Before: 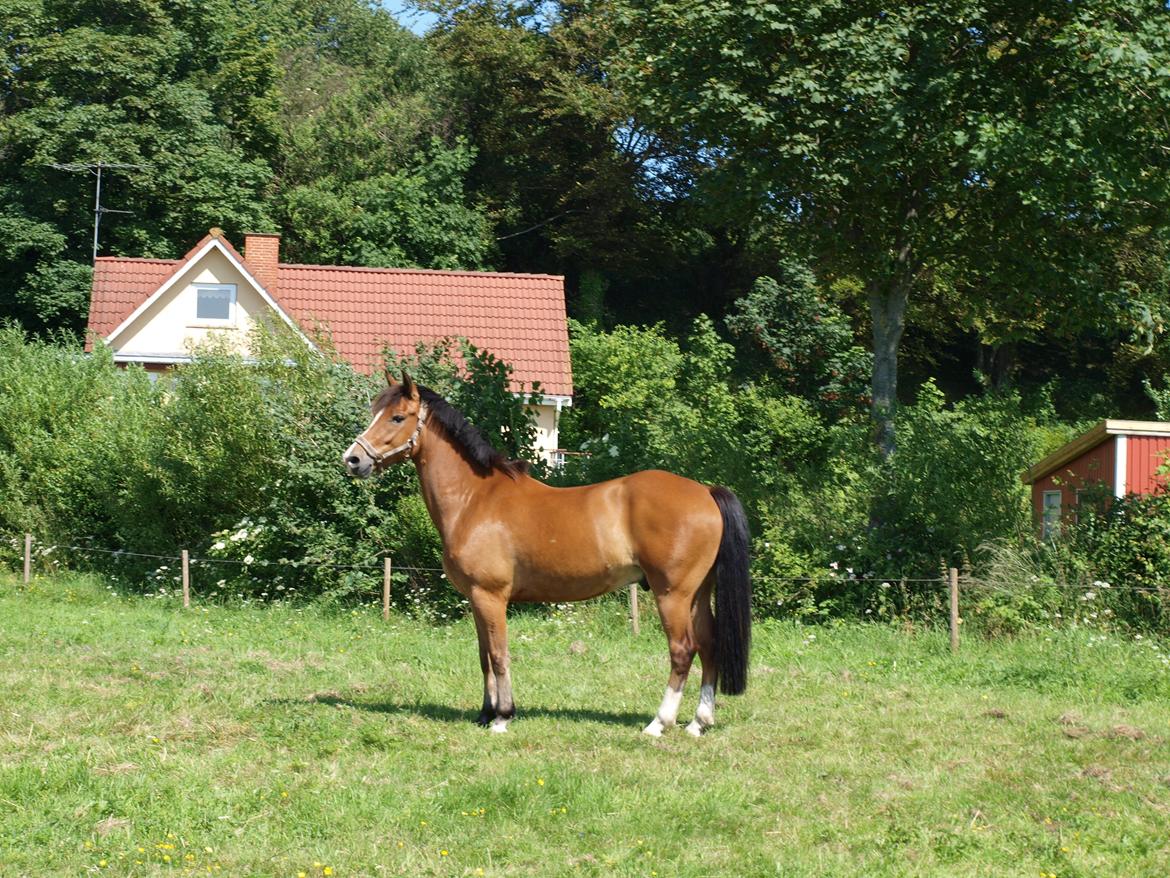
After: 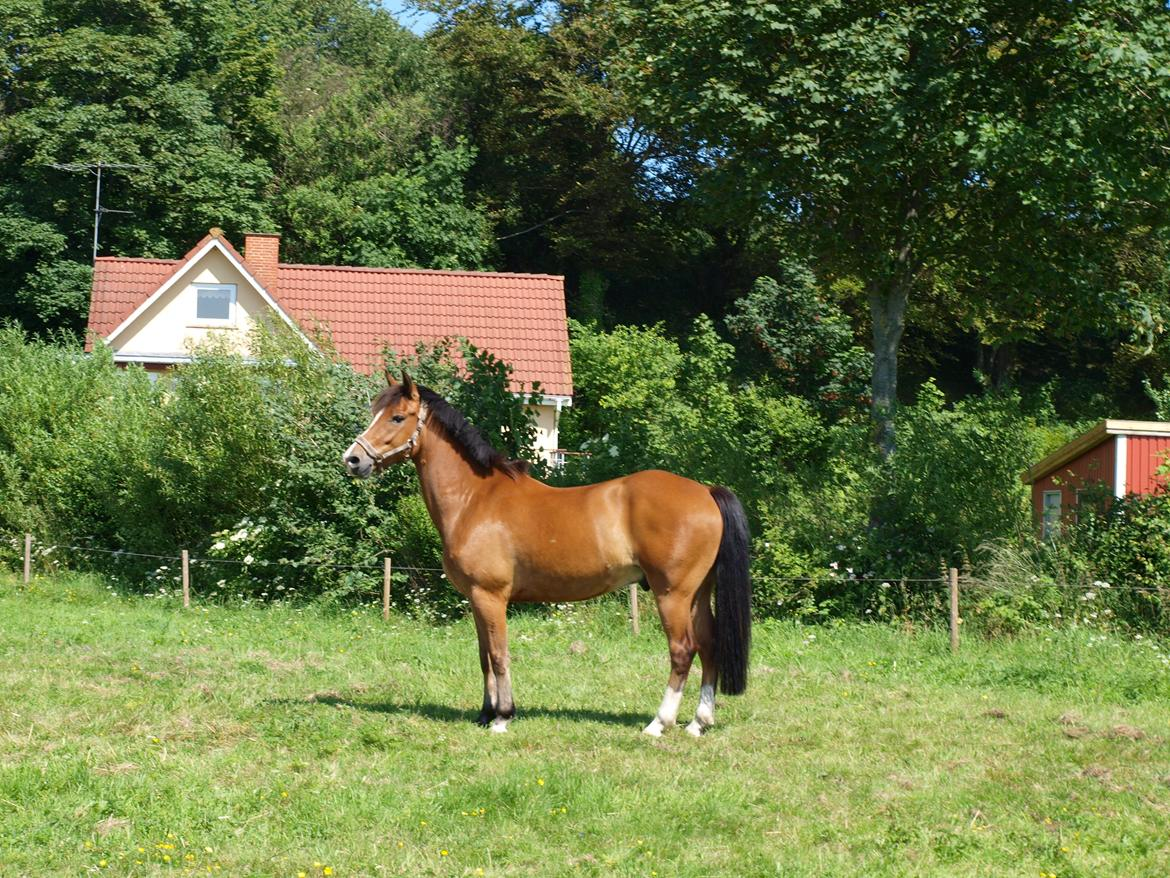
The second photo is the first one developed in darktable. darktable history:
contrast brightness saturation: contrast 0.035, saturation 0.067
